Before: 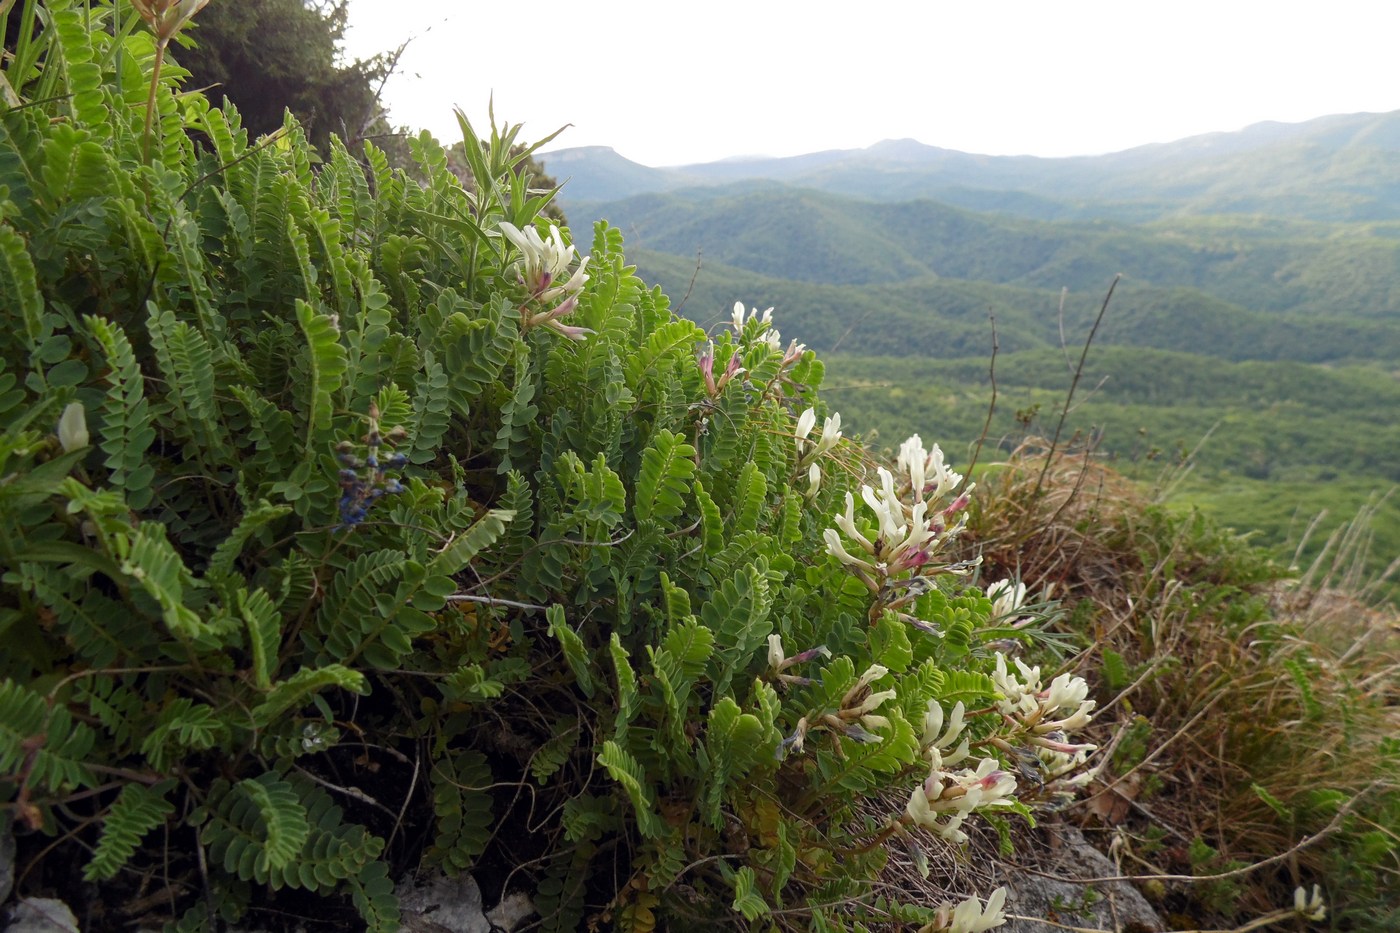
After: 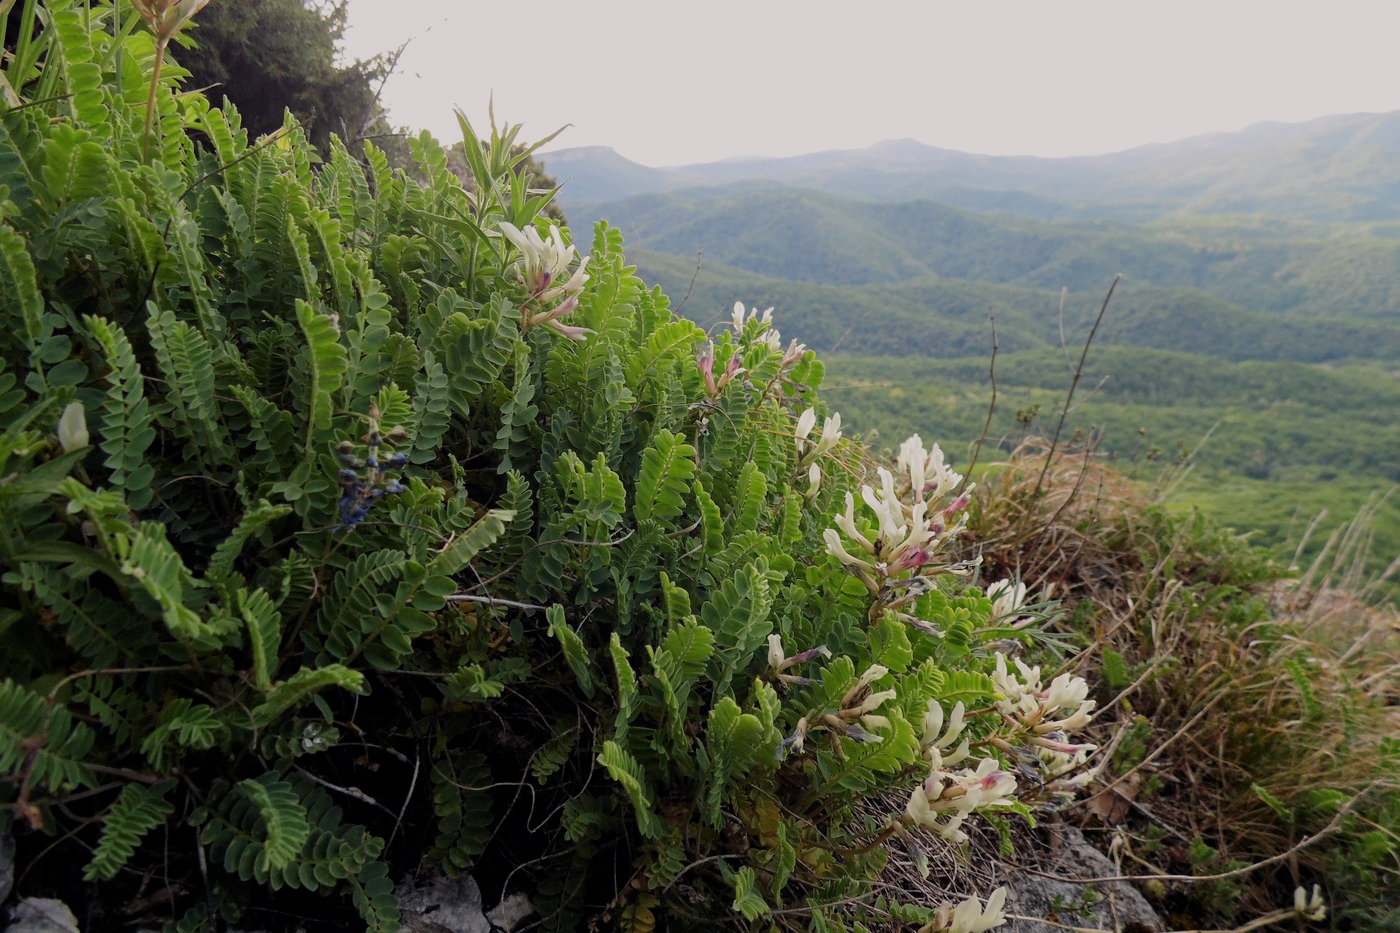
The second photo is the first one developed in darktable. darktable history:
color balance rgb: shadows lift › chroma 1.41%, shadows lift › hue 260°, power › chroma 0.5%, power › hue 260°, highlights gain › chroma 1%, highlights gain › hue 27°, saturation formula JzAzBz (2021)
filmic rgb: black relative exposure -7.65 EV, white relative exposure 4.56 EV, hardness 3.61
